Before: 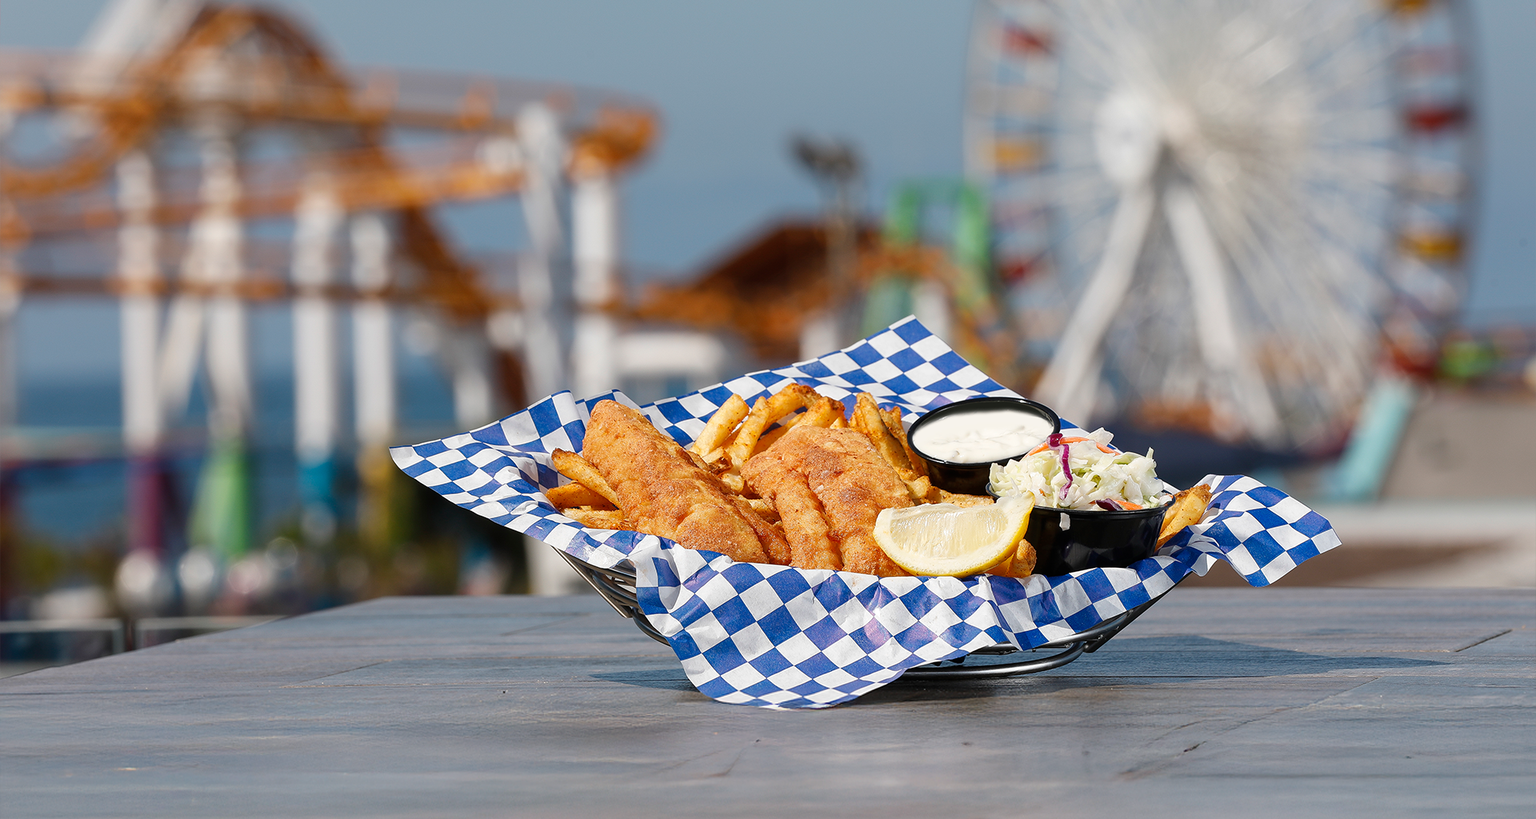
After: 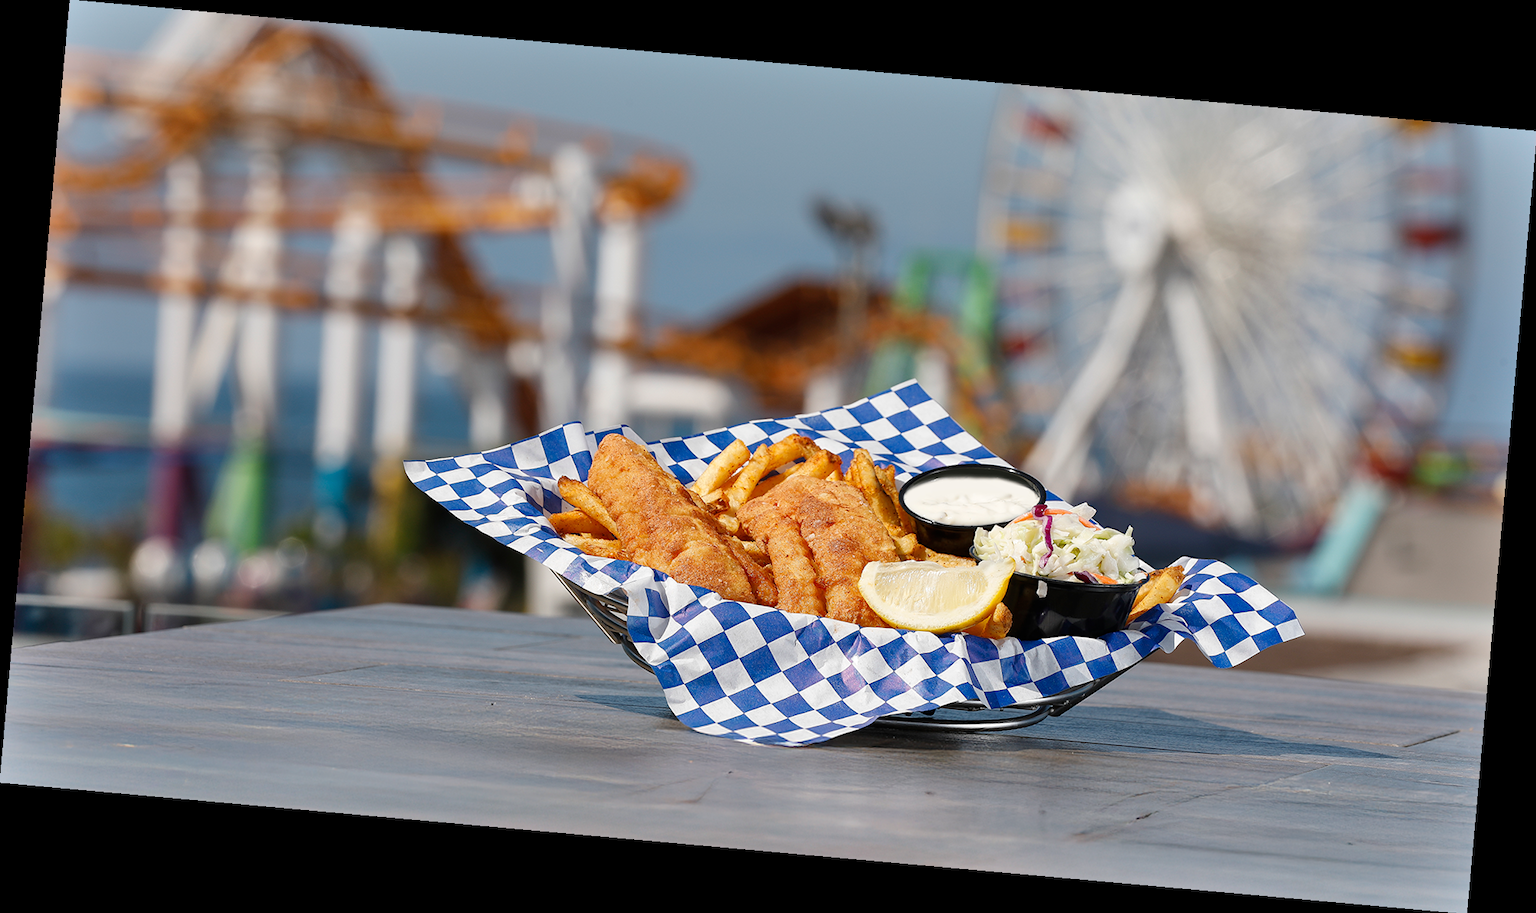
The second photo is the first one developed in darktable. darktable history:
rotate and perspective: rotation 5.12°, automatic cropping off
tone equalizer: on, module defaults
shadows and highlights: shadows 49, highlights -41, soften with gaussian
